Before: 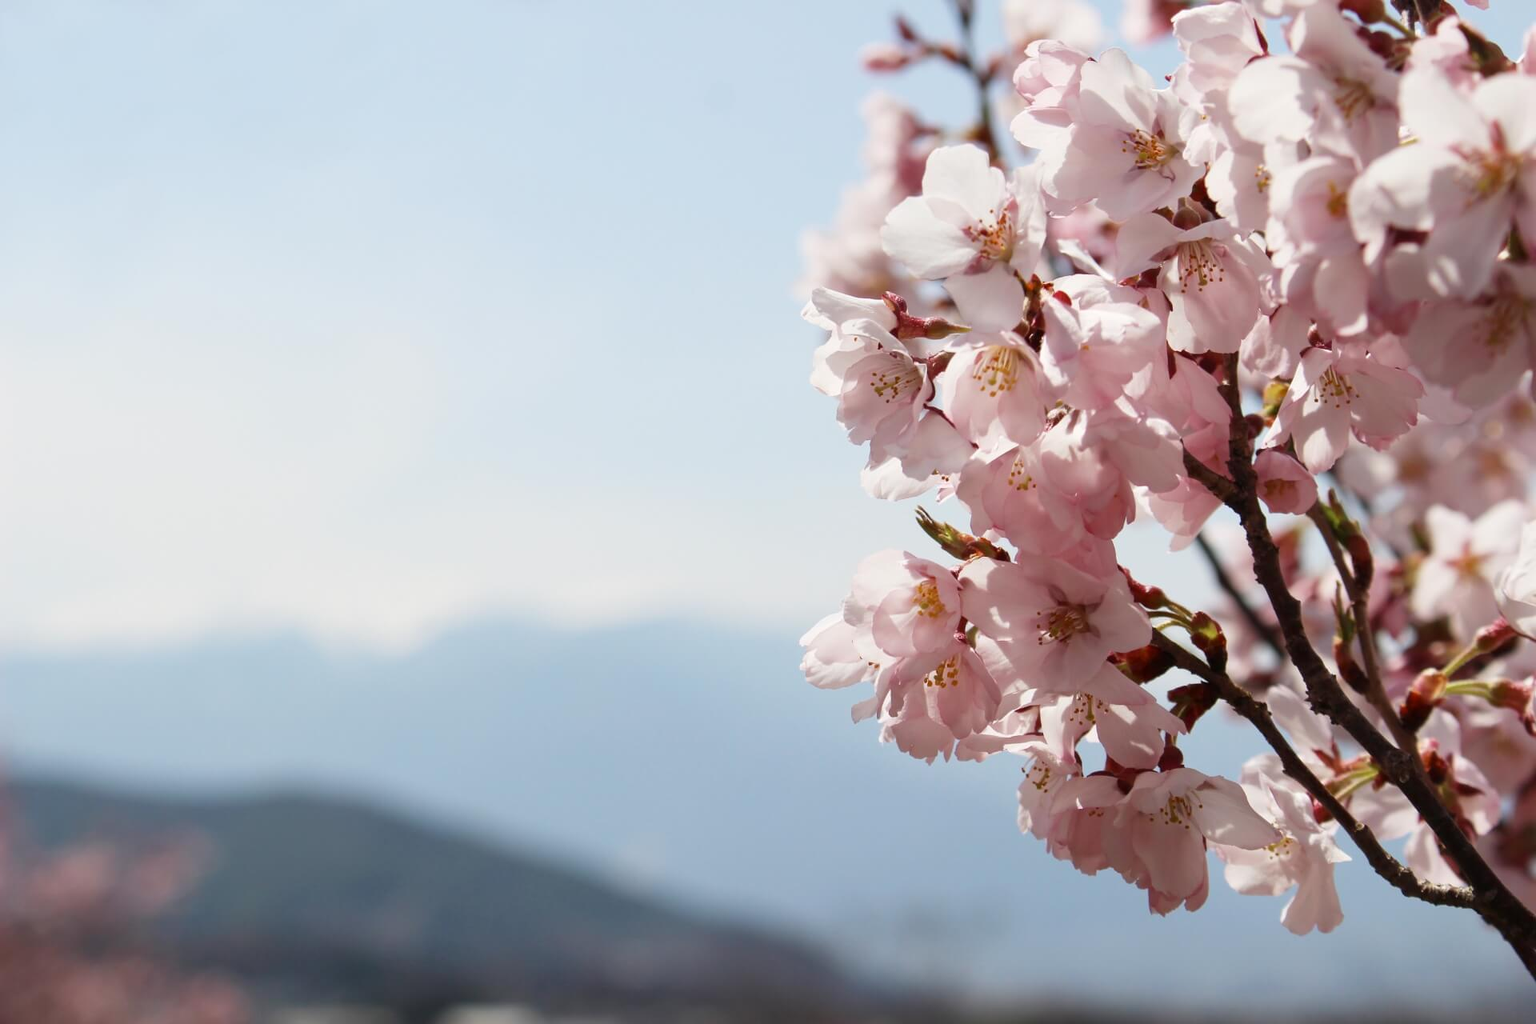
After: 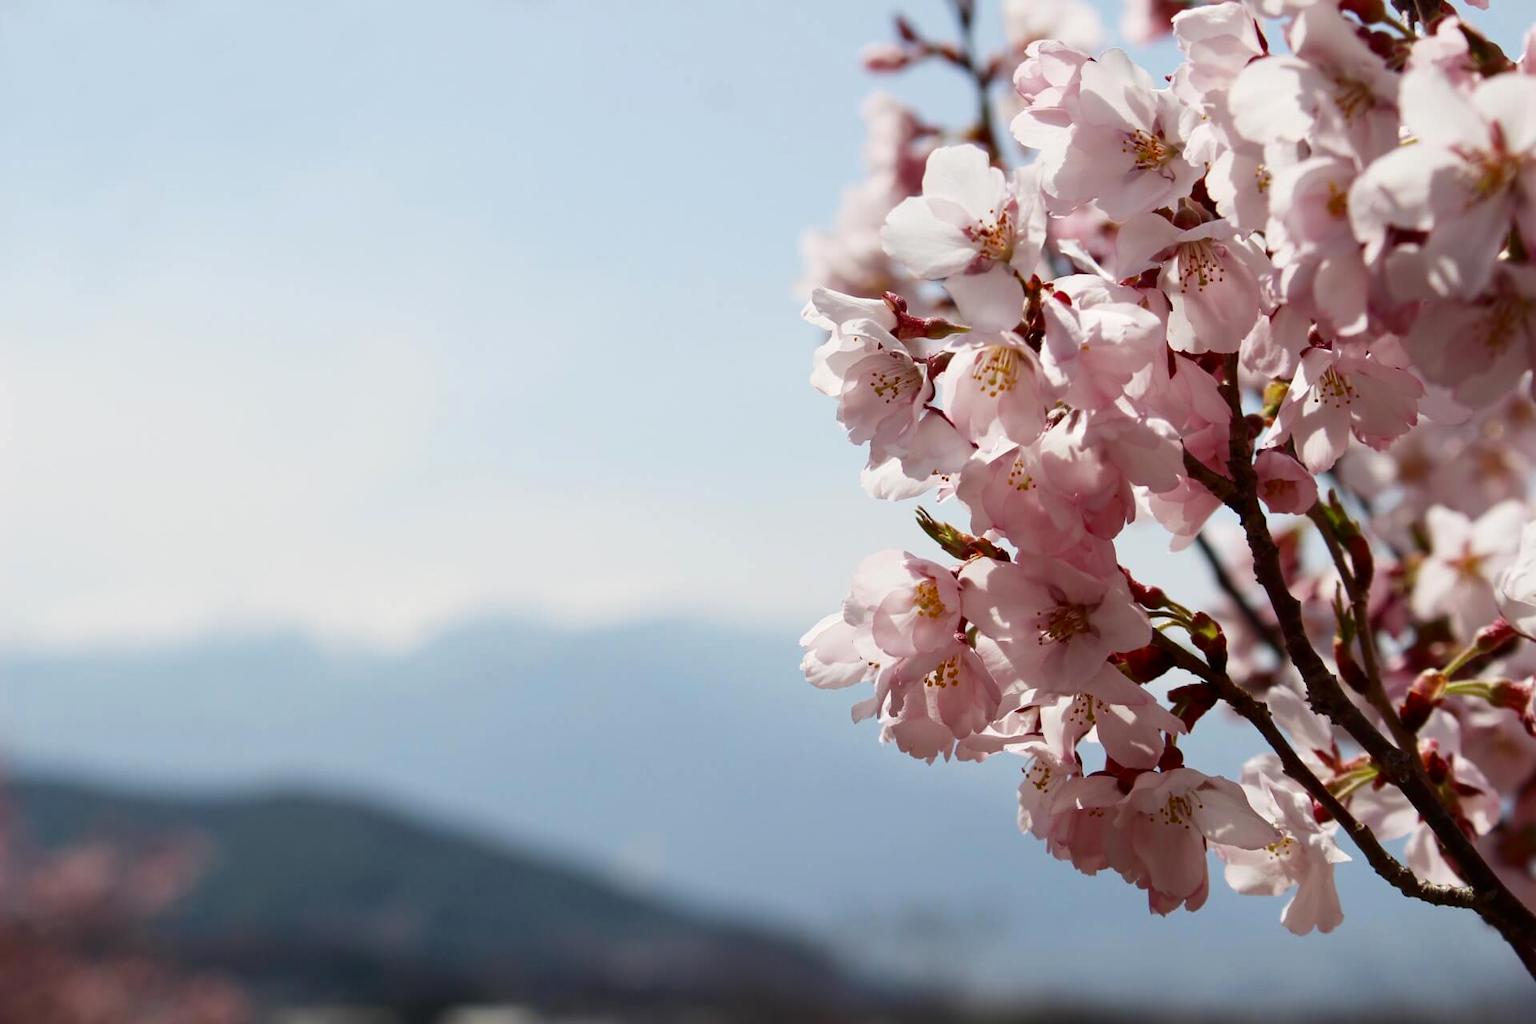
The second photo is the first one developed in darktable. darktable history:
contrast brightness saturation: contrast 0.07, brightness -0.13, saturation 0.053
